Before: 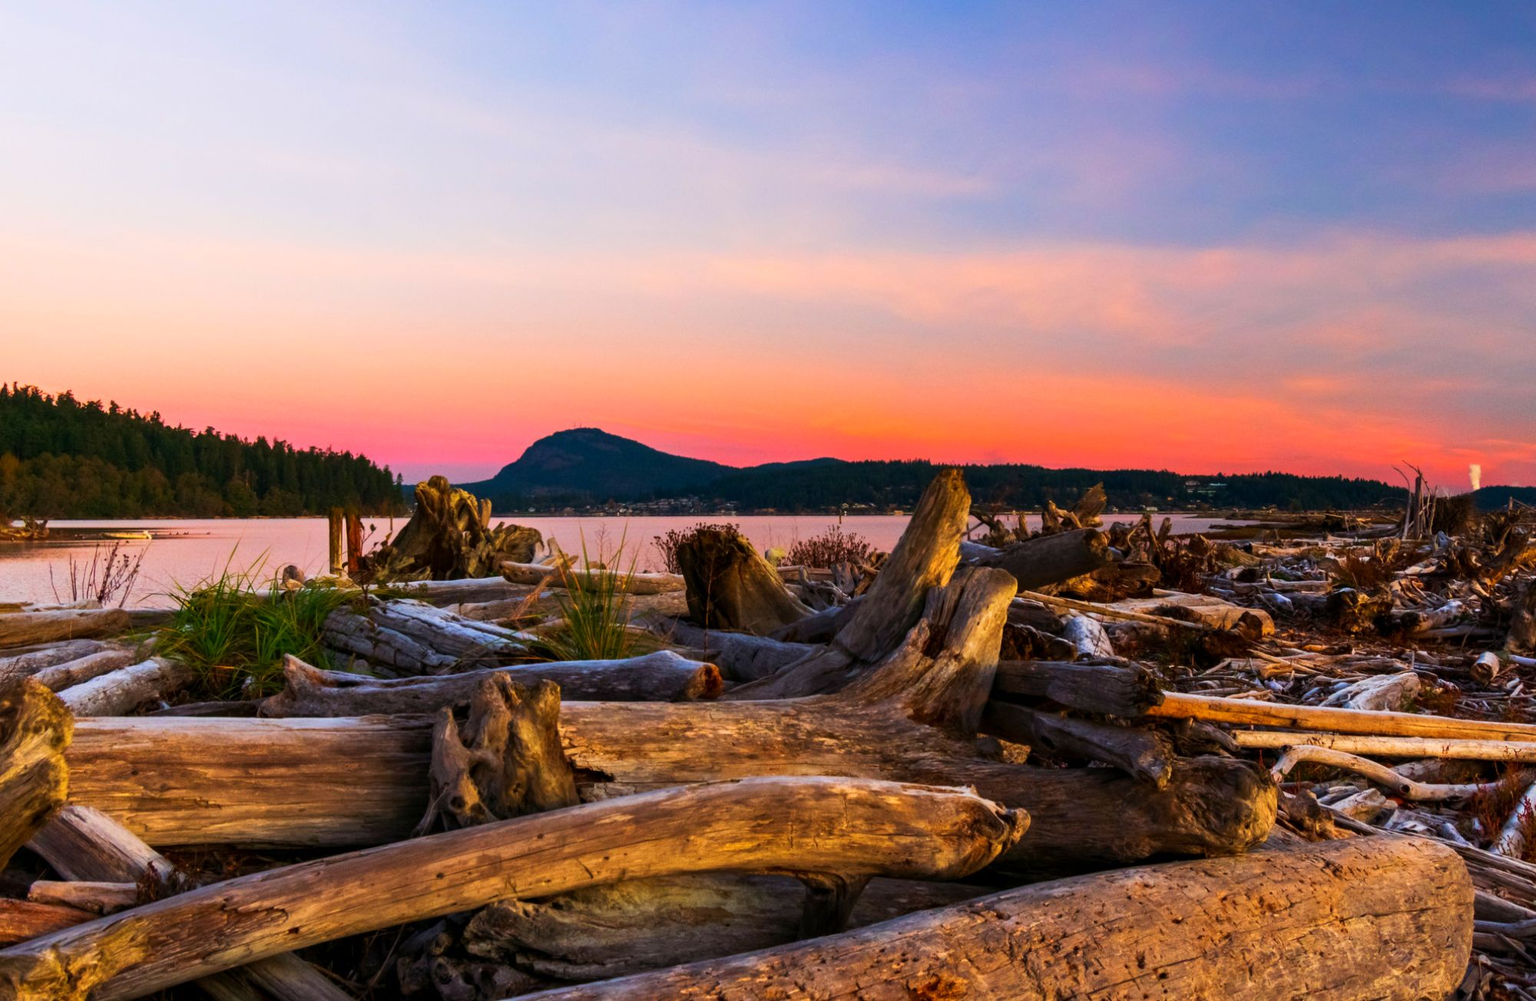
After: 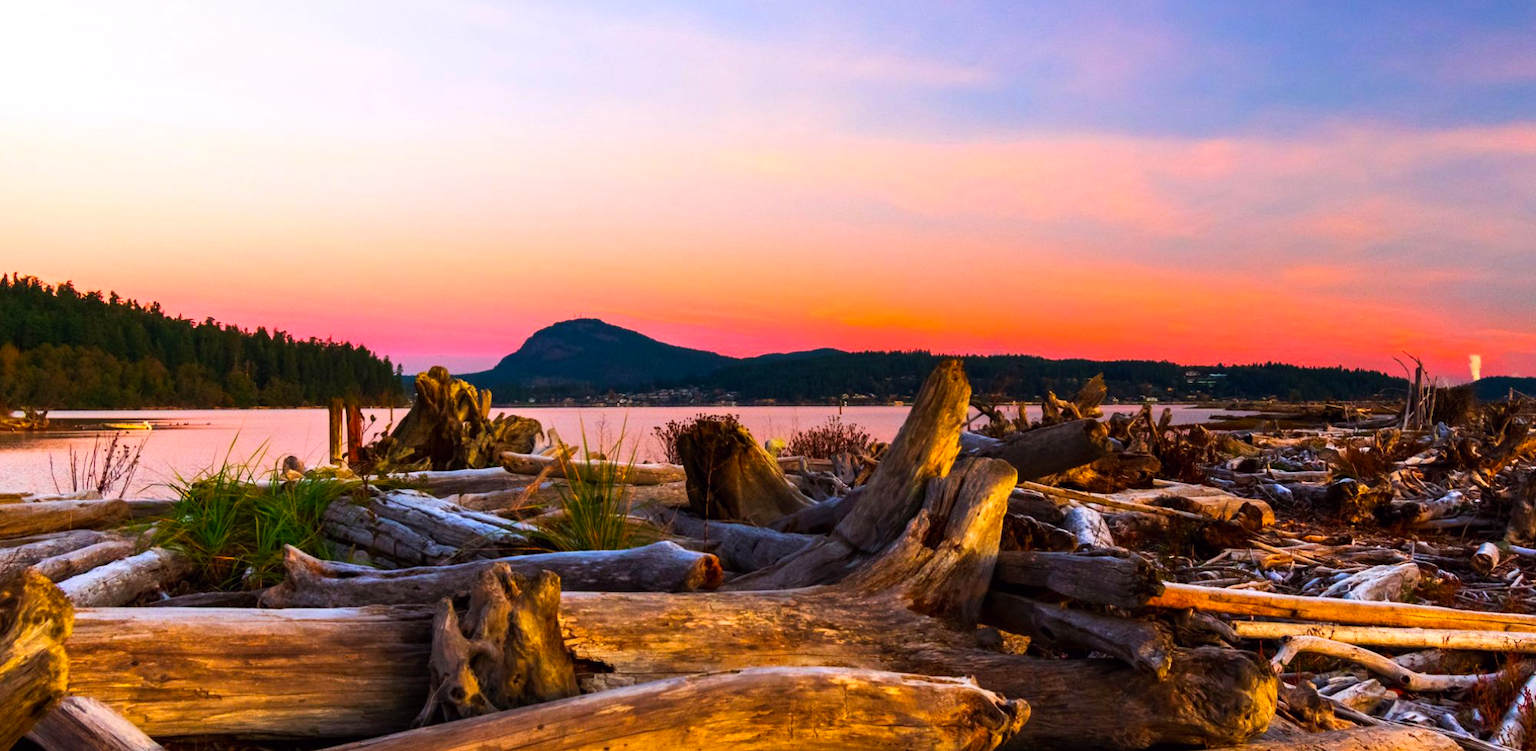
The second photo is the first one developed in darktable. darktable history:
crop: top 11.038%, bottom 13.962%
color balance: lift [1, 1, 0.999, 1.001], gamma [1, 1.003, 1.005, 0.995], gain [1, 0.992, 0.988, 1.012], contrast 5%, output saturation 110%
exposure: exposure 0.207 EV, compensate highlight preservation false
